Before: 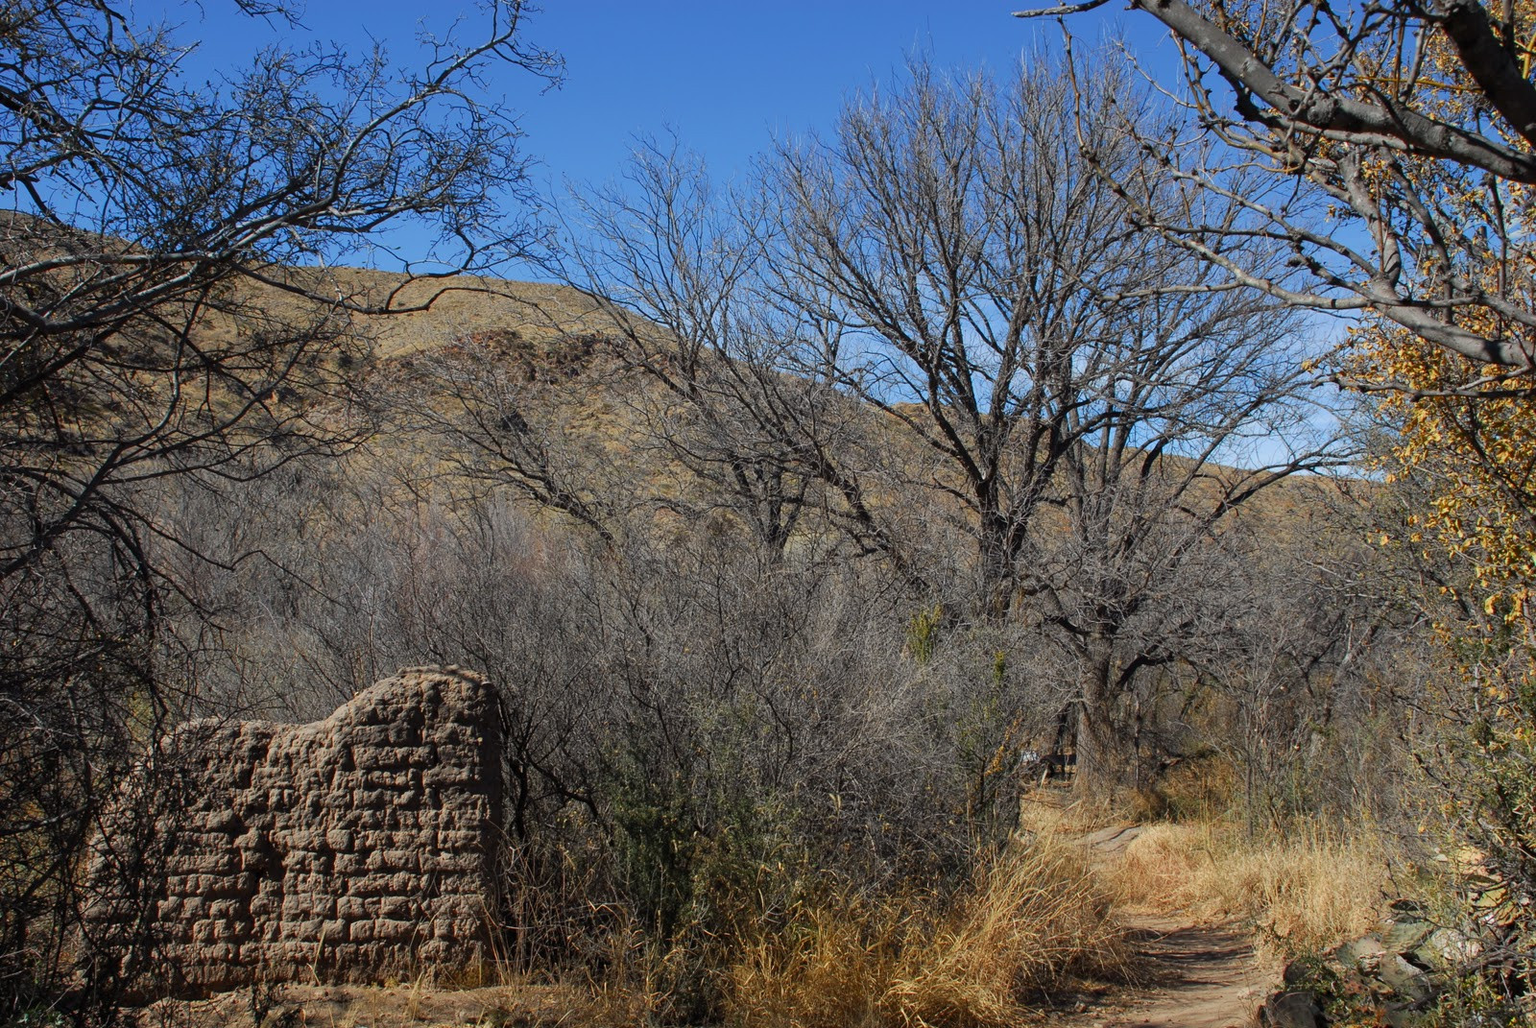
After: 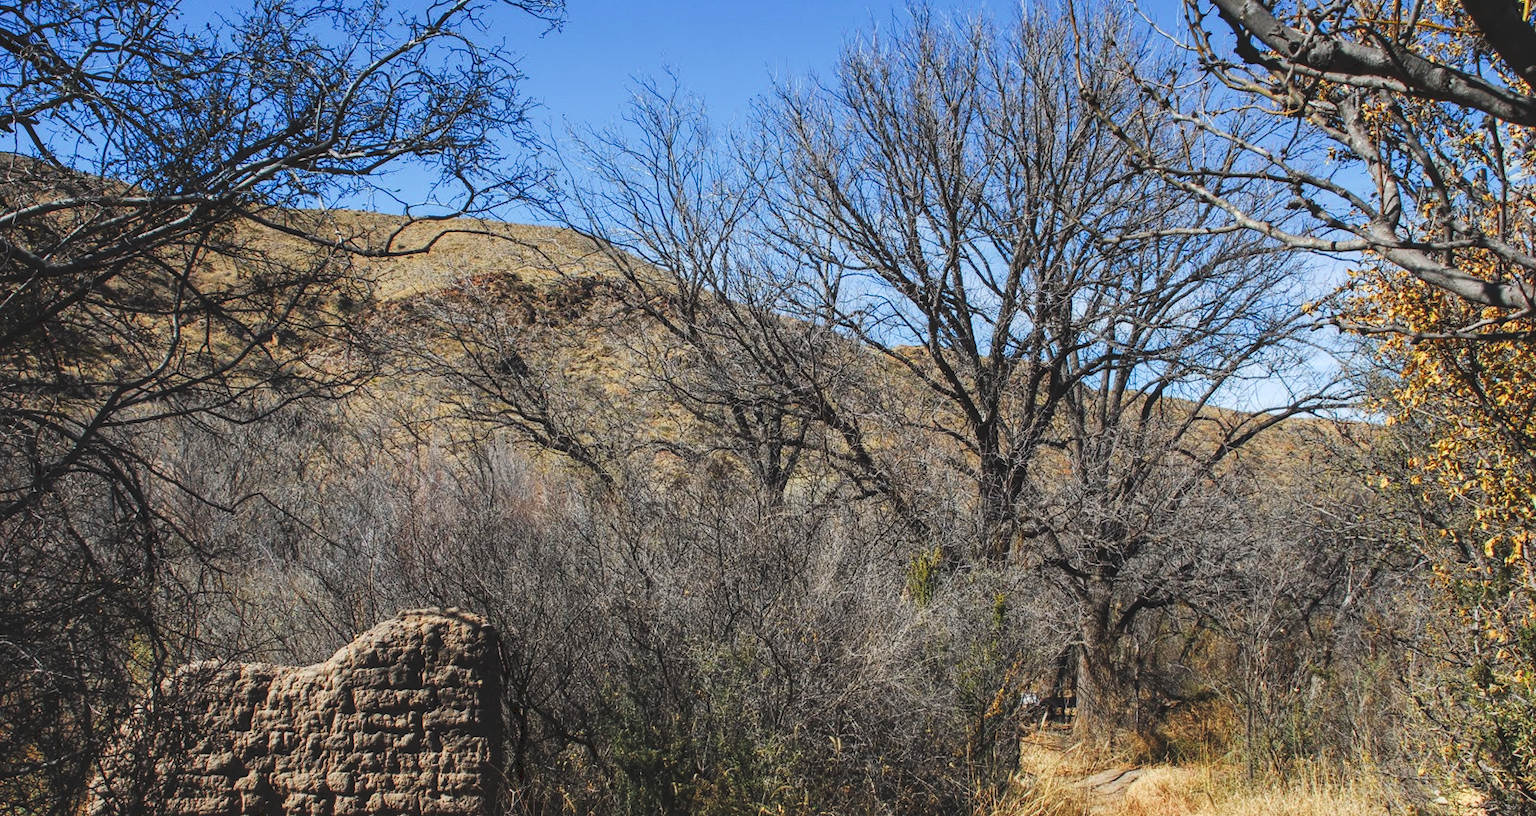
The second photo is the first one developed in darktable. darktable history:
crop and rotate: top 5.664%, bottom 14.95%
local contrast: on, module defaults
tone curve: curves: ch0 [(0, 0) (0.003, 0.117) (0.011, 0.125) (0.025, 0.133) (0.044, 0.144) (0.069, 0.152) (0.1, 0.167) (0.136, 0.186) (0.177, 0.21) (0.224, 0.244) (0.277, 0.295) (0.335, 0.357) (0.399, 0.445) (0.468, 0.531) (0.543, 0.629) (0.623, 0.716) (0.709, 0.803) (0.801, 0.876) (0.898, 0.939) (1, 1)], preserve colors none
